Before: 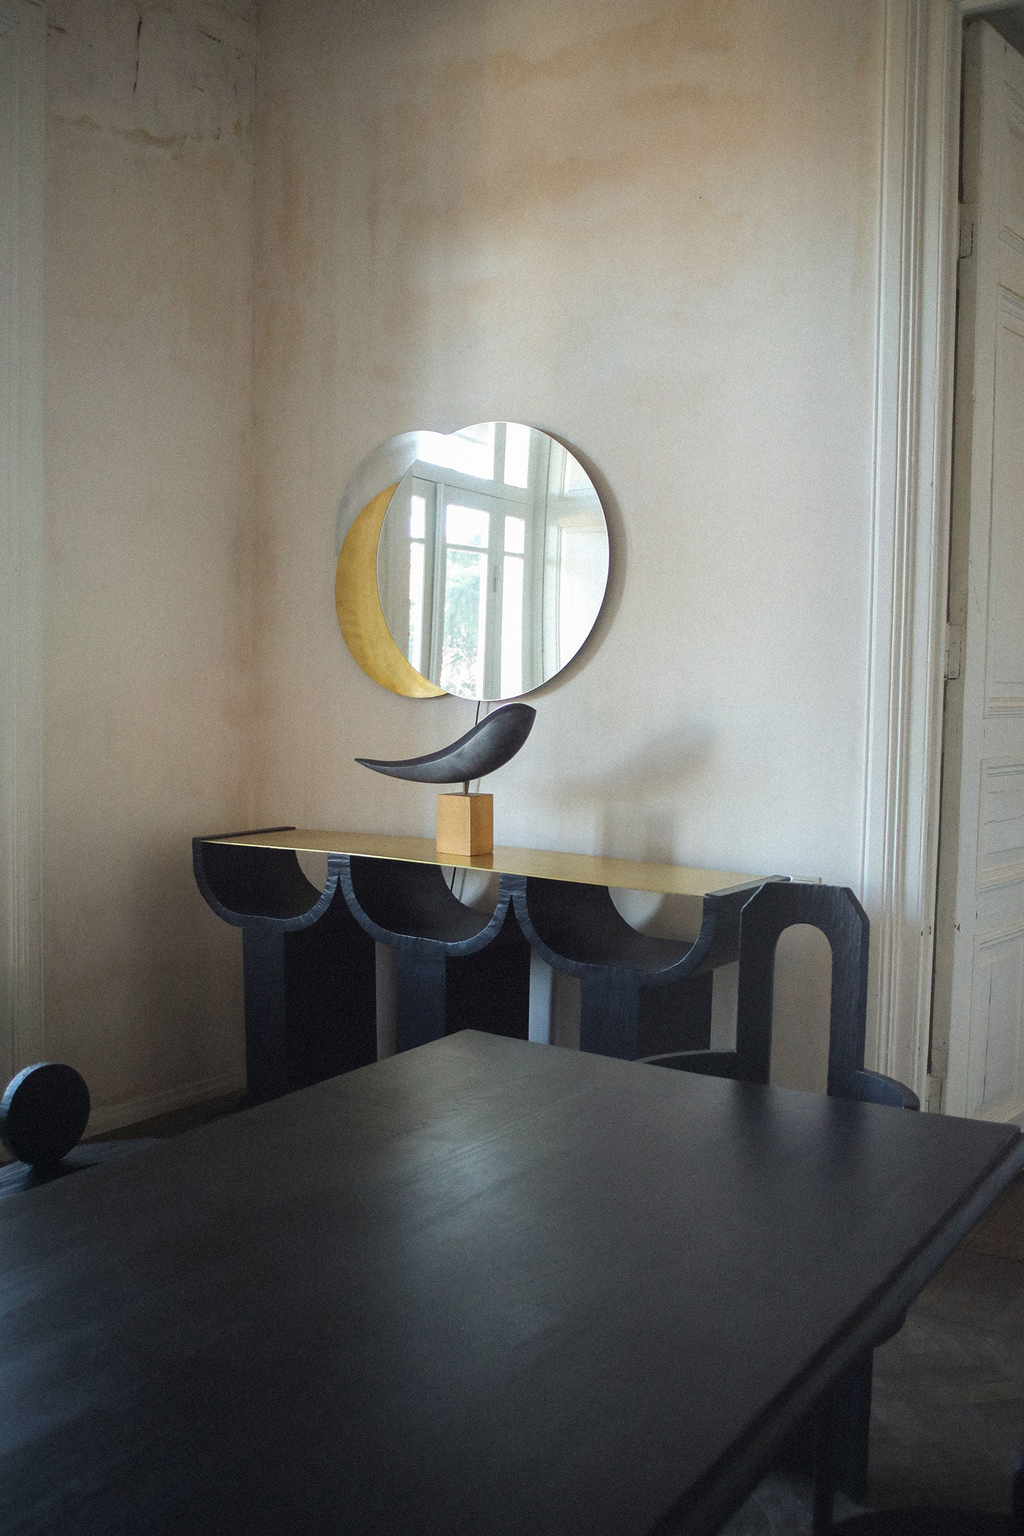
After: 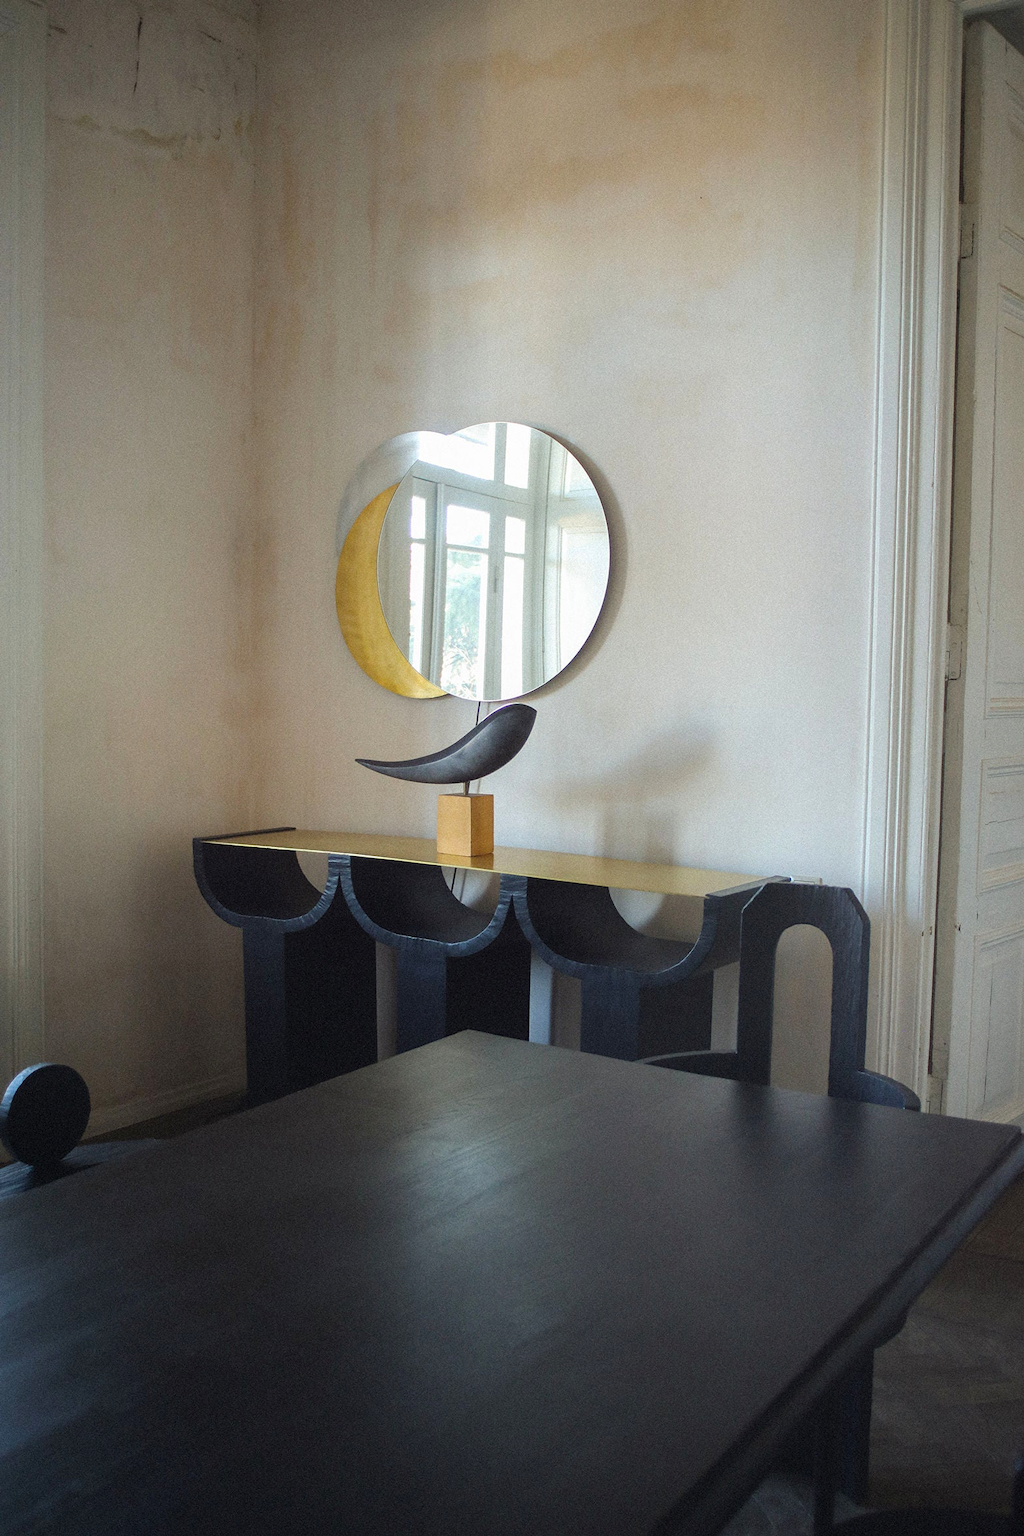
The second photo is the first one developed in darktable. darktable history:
color balance rgb: perceptual saturation grading › global saturation 10%, global vibrance 10%
